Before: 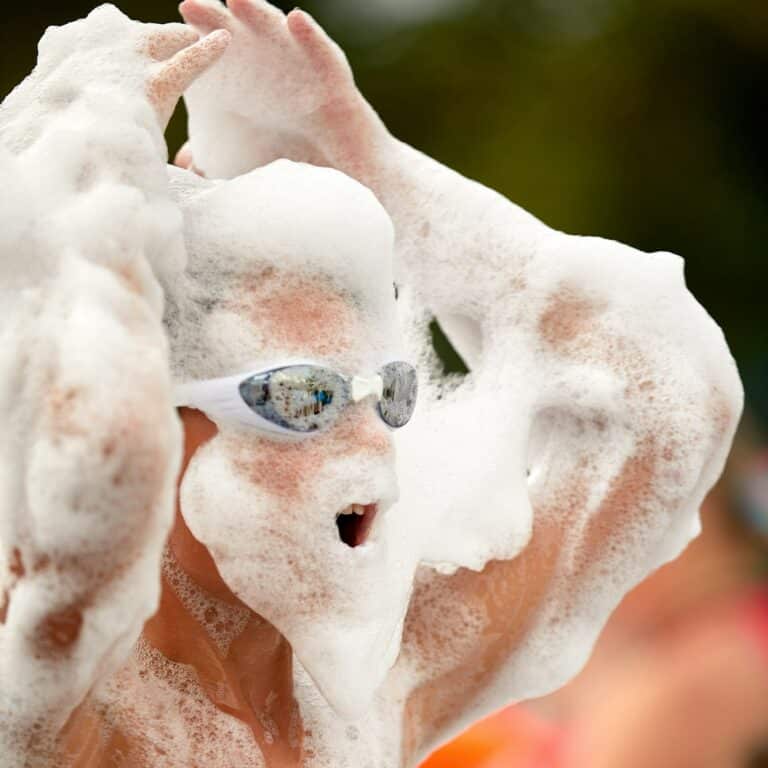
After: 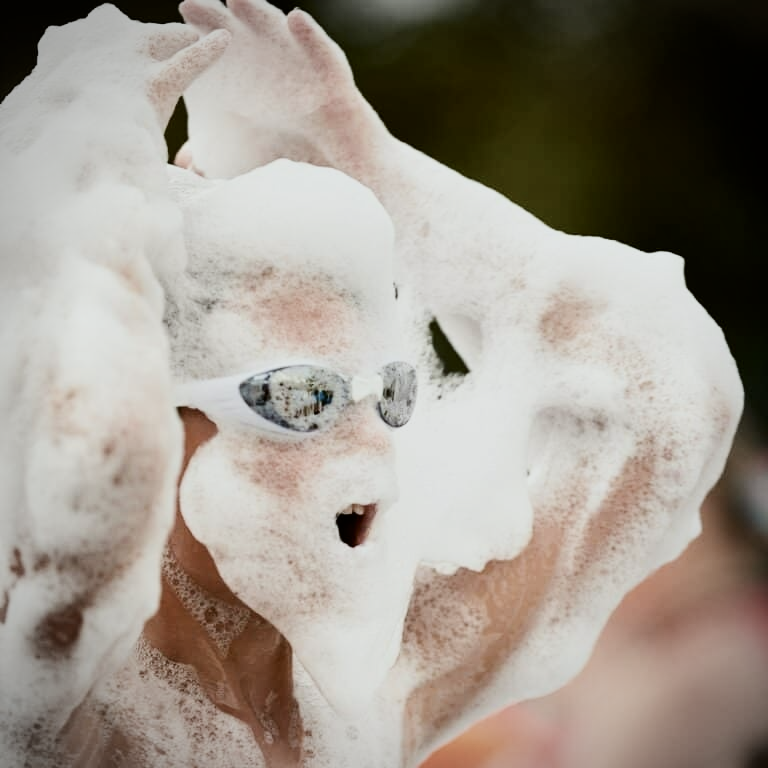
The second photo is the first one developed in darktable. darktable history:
color balance: lift [1.004, 1.002, 1.002, 0.998], gamma [1, 1.007, 1.002, 0.993], gain [1, 0.977, 1.013, 1.023], contrast -3.64%
filmic rgb: black relative exposure -7.65 EV, white relative exposure 4.56 EV, hardness 3.61
vignetting: on, module defaults
contrast brightness saturation: contrast 0.25, saturation -0.31
